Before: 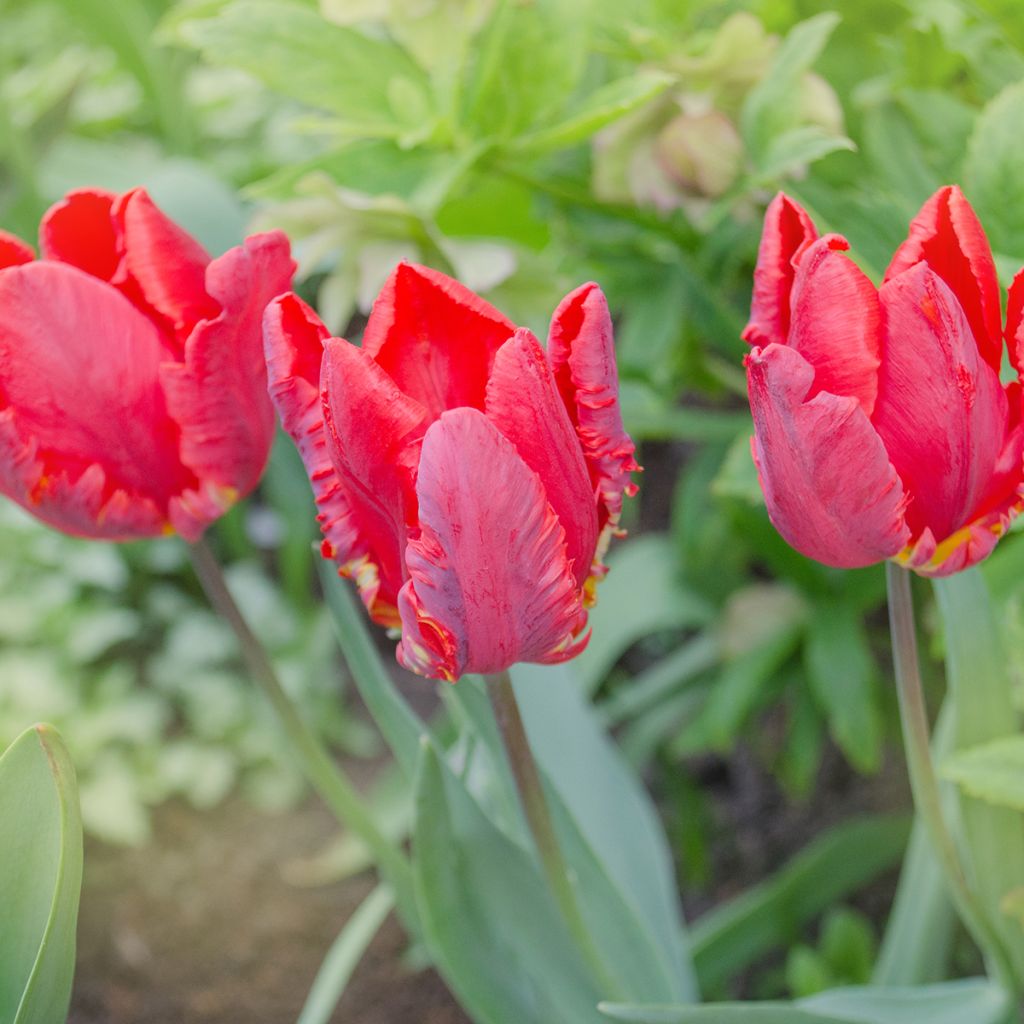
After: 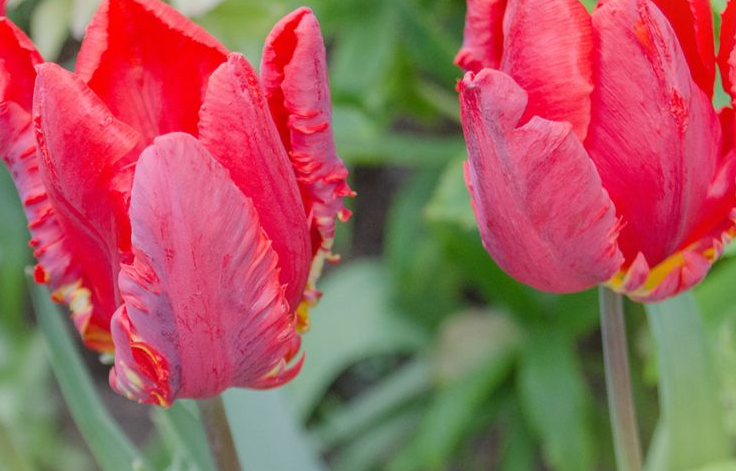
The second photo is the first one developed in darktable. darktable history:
crop and rotate: left 28.033%, top 26.937%, bottom 26.98%
